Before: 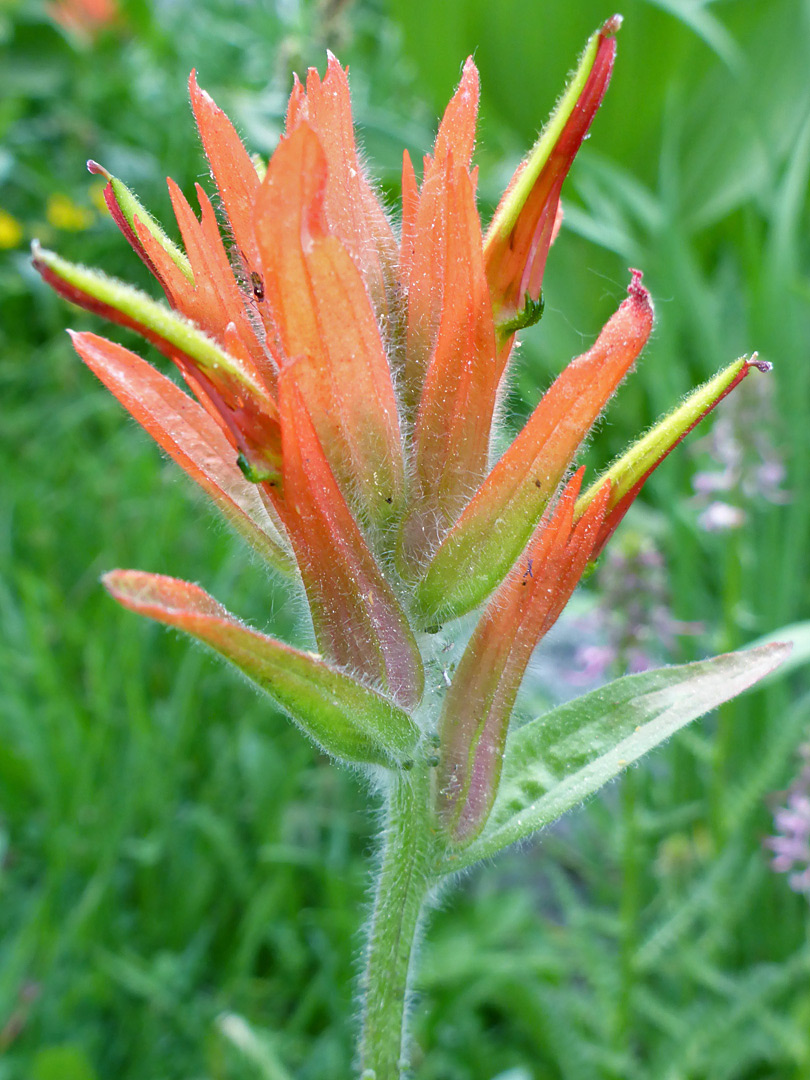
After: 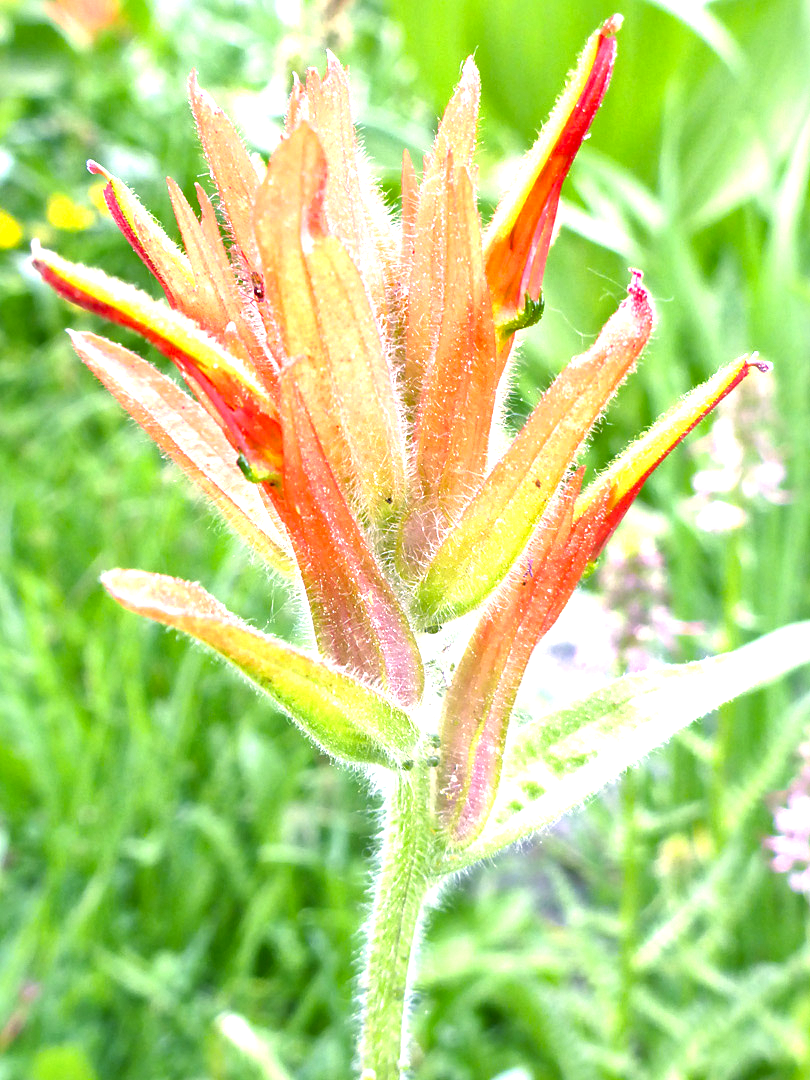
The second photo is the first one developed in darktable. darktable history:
local contrast: mode bilateral grid, contrast 20, coarseness 49, detail 144%, midtone range 0.2
exposure: exposure 1.507 EV, compensate exposure bias true, compensate highlight preservation false
color correction: highlights a* 14.66, highlights b* 4.87
